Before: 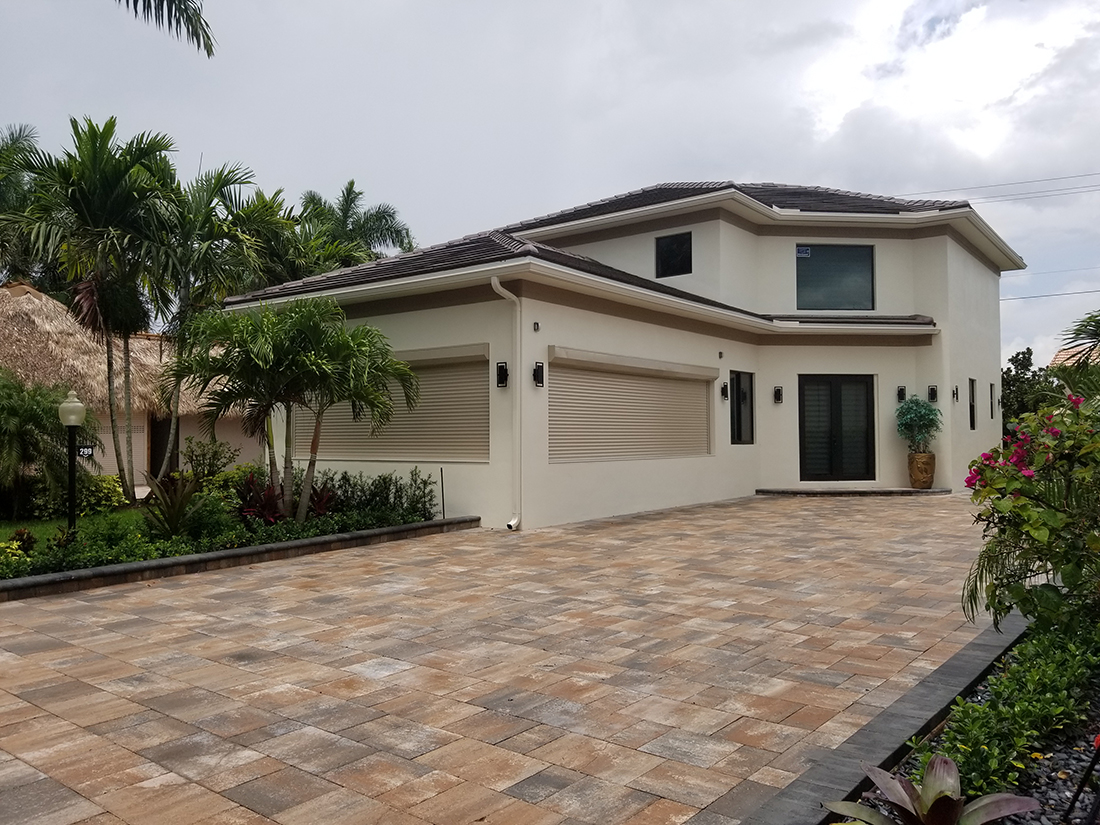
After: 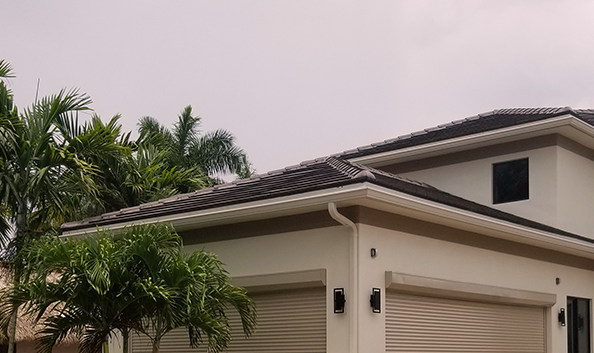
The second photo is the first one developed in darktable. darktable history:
crop: left 14.897%, top 9.058%, right 31.089%, bottom 48.061%
color correction: highlights a* 5.91, highlights b* 4.87
